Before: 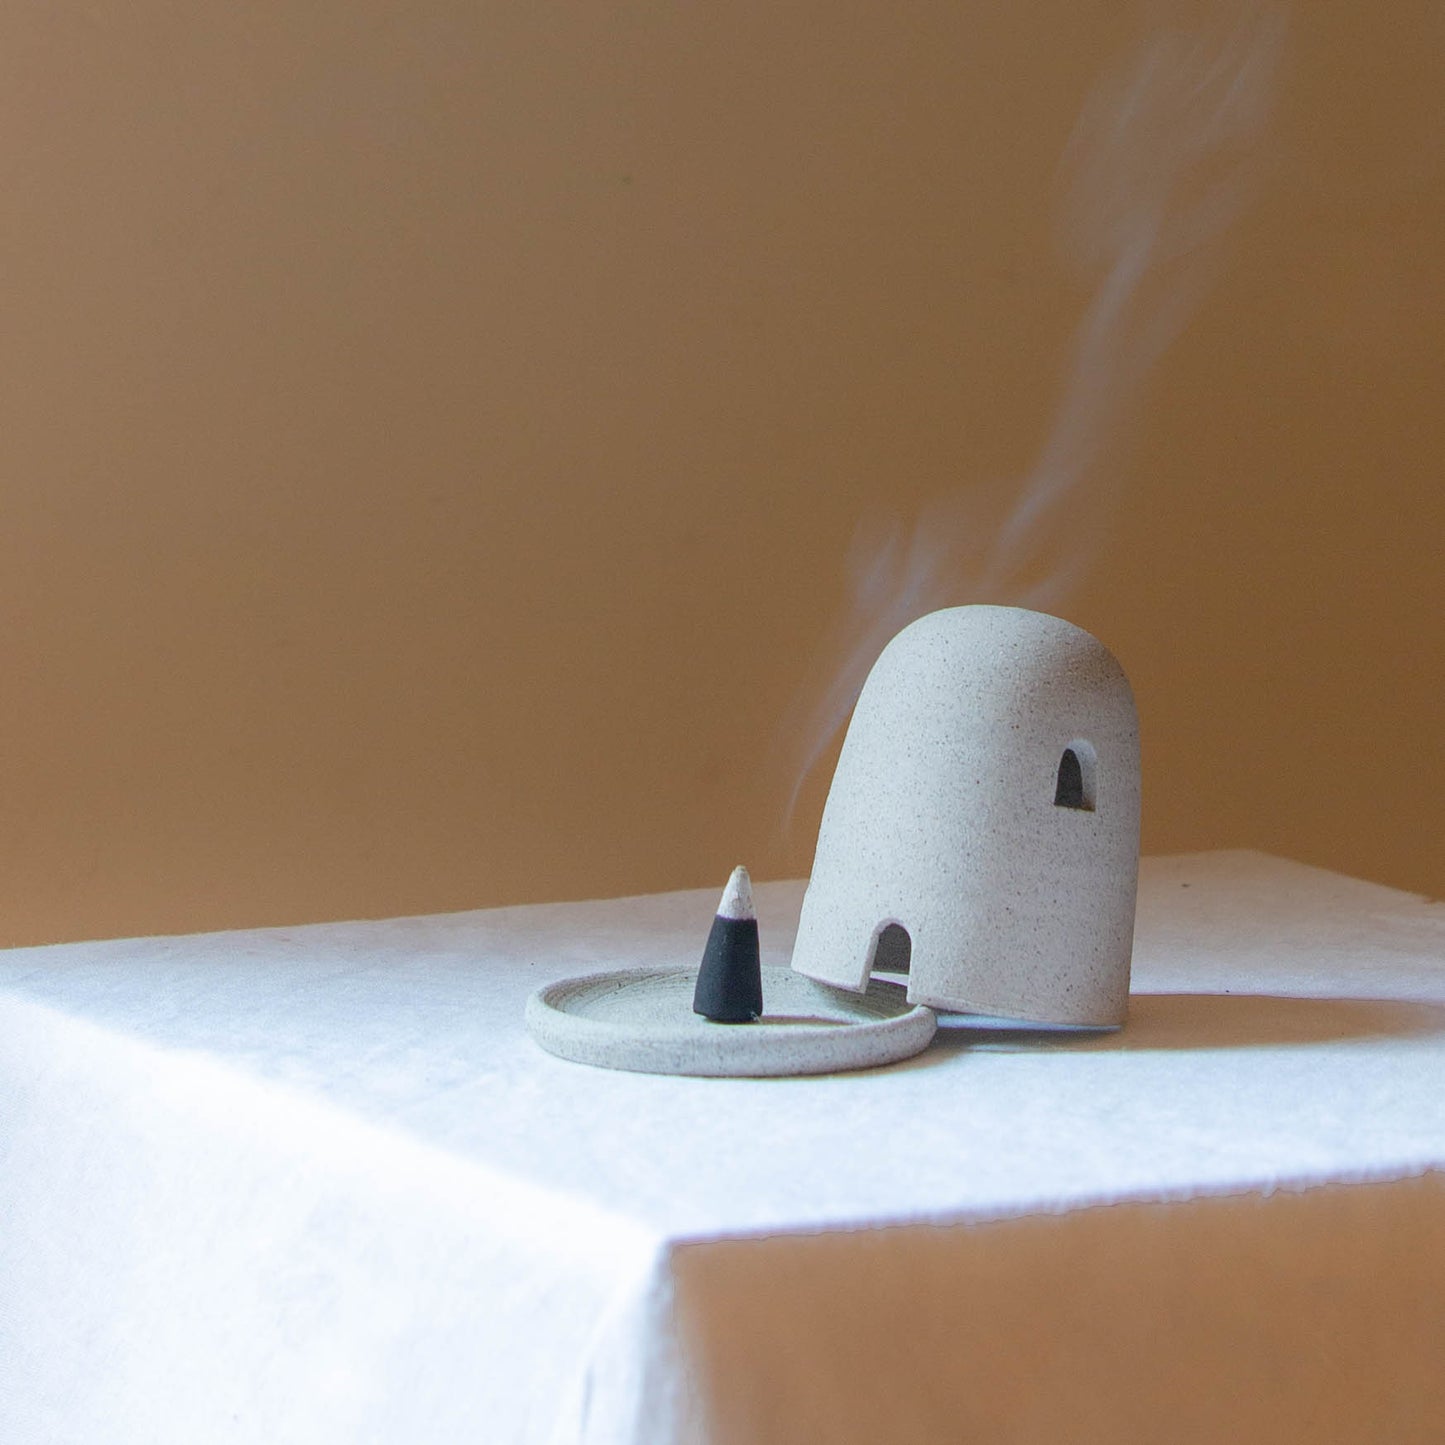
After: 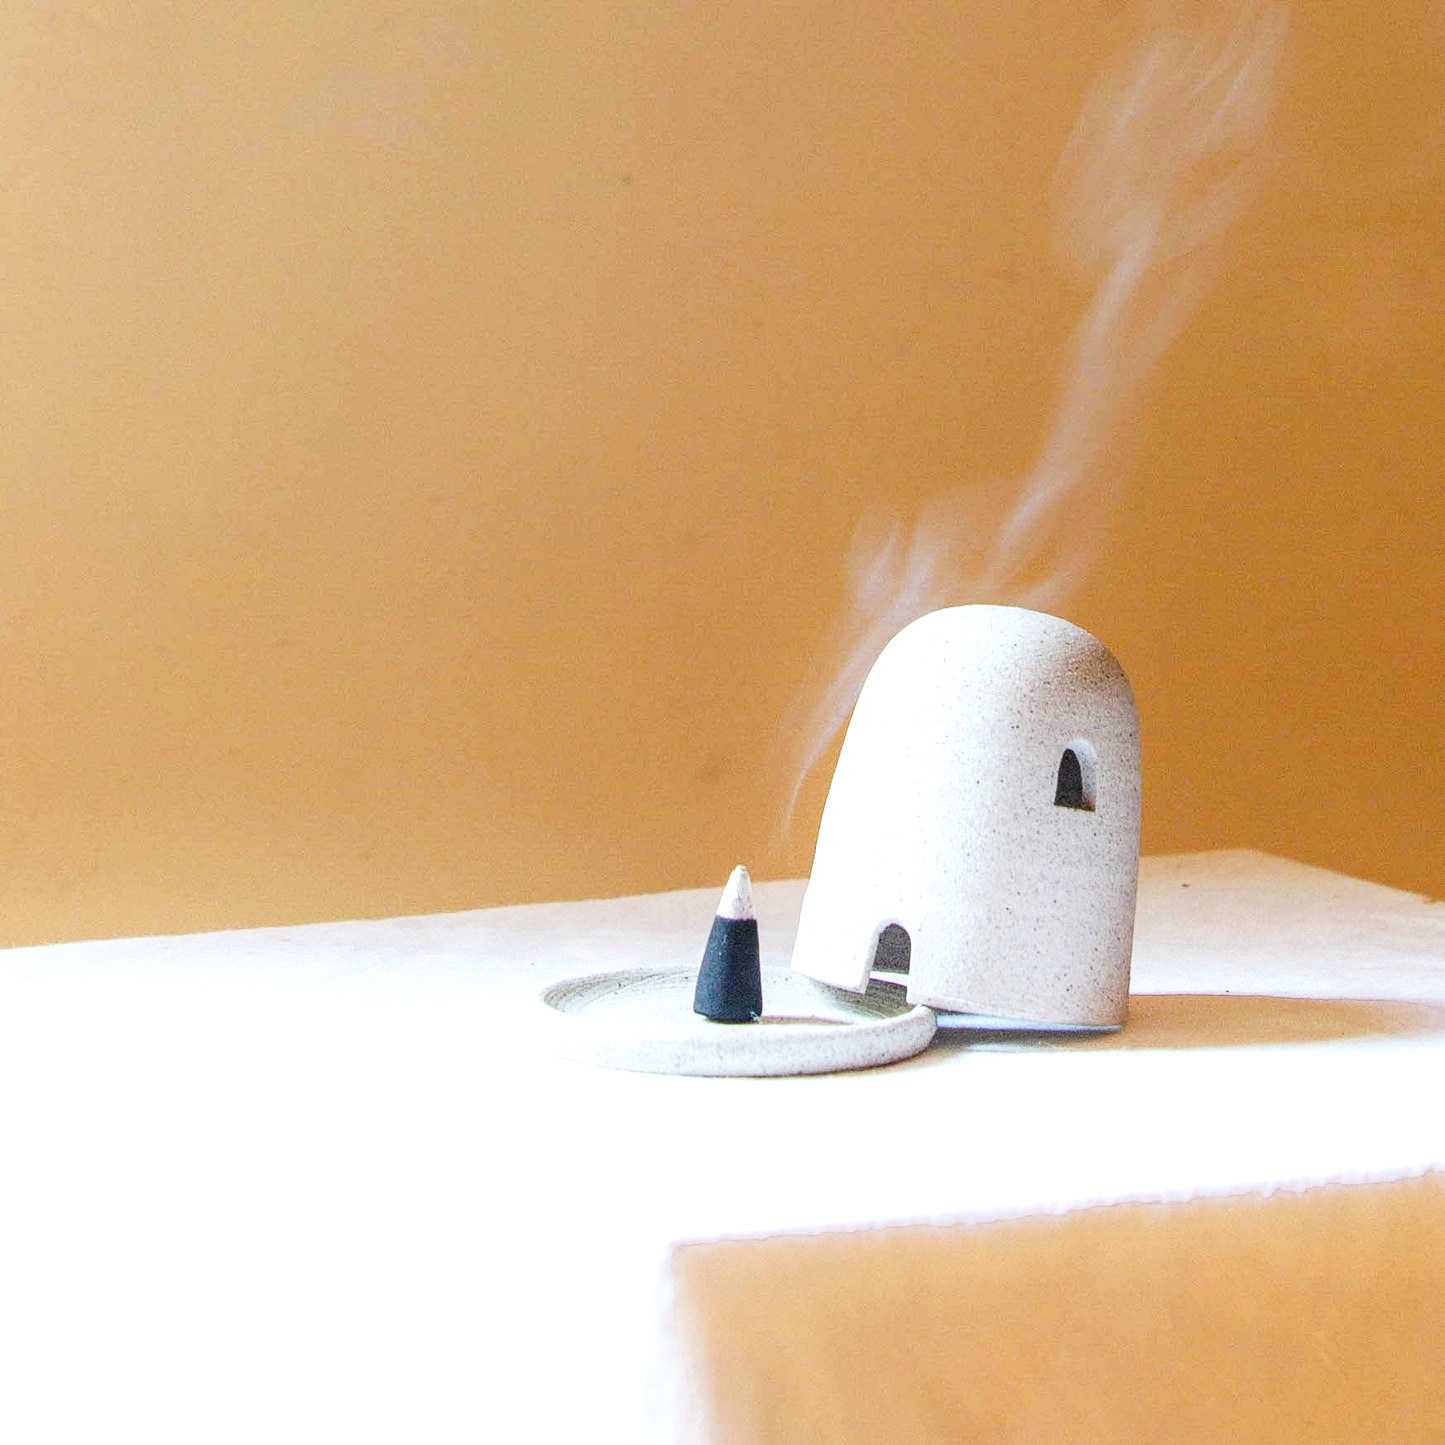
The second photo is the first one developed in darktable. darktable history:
base curve: curves: ch0 [(0, 0) (0.007, 0.004) (0.027, 0.03) (0.046, 0.07) (0.207, 0.54) (0.442, 0.872) (0.673, 0.972) (1, 1)], preserve colors none
local contrast: on, module defaults
